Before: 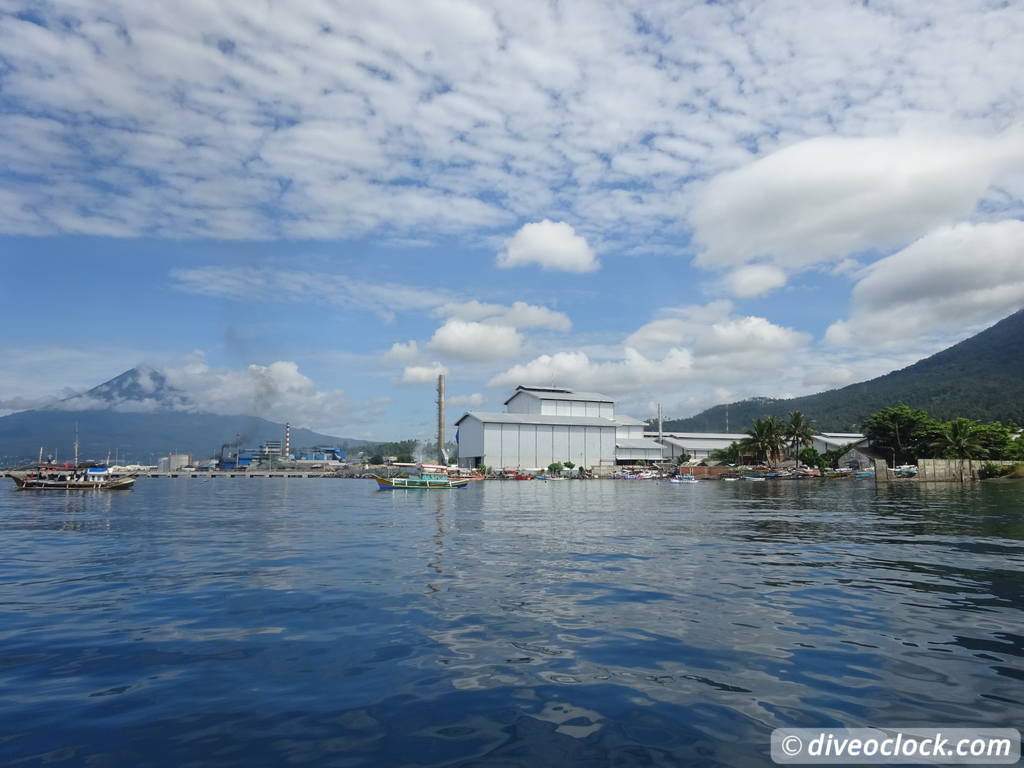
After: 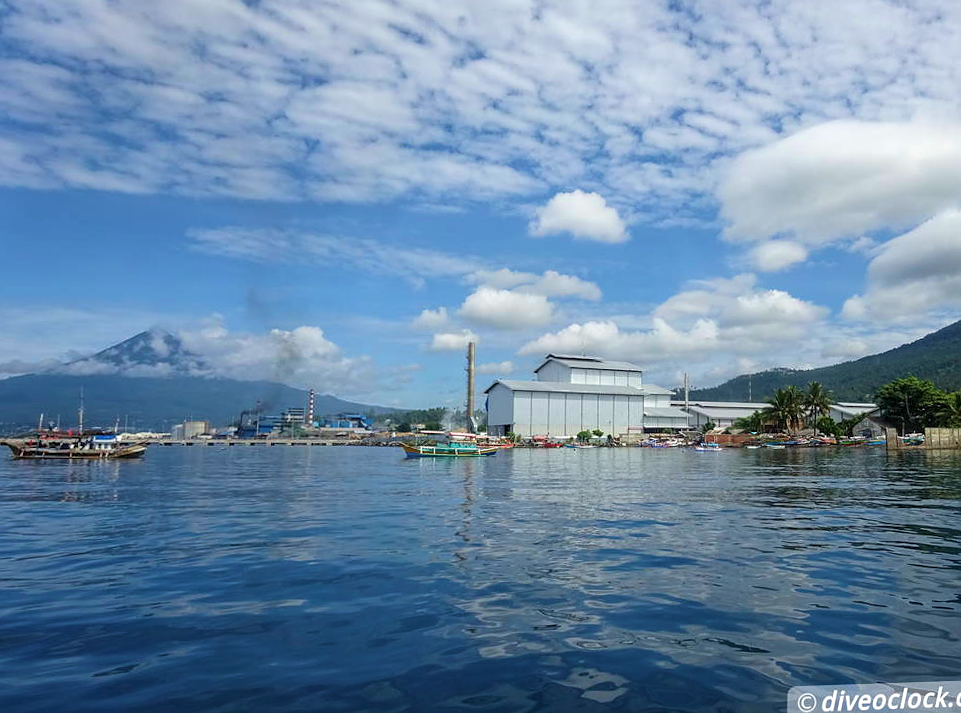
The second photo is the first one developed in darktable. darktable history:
rotate and perspective: rotation 0.679°, lens shift (horizontal) 0.136, crop left 0.009, crop right 0.991, crop top 0.078, crop bottom 0.95
crop and rotate: right 5.167%
sharpen: radius 1
velvia: strength 50%
local contrast: on, module defaults
